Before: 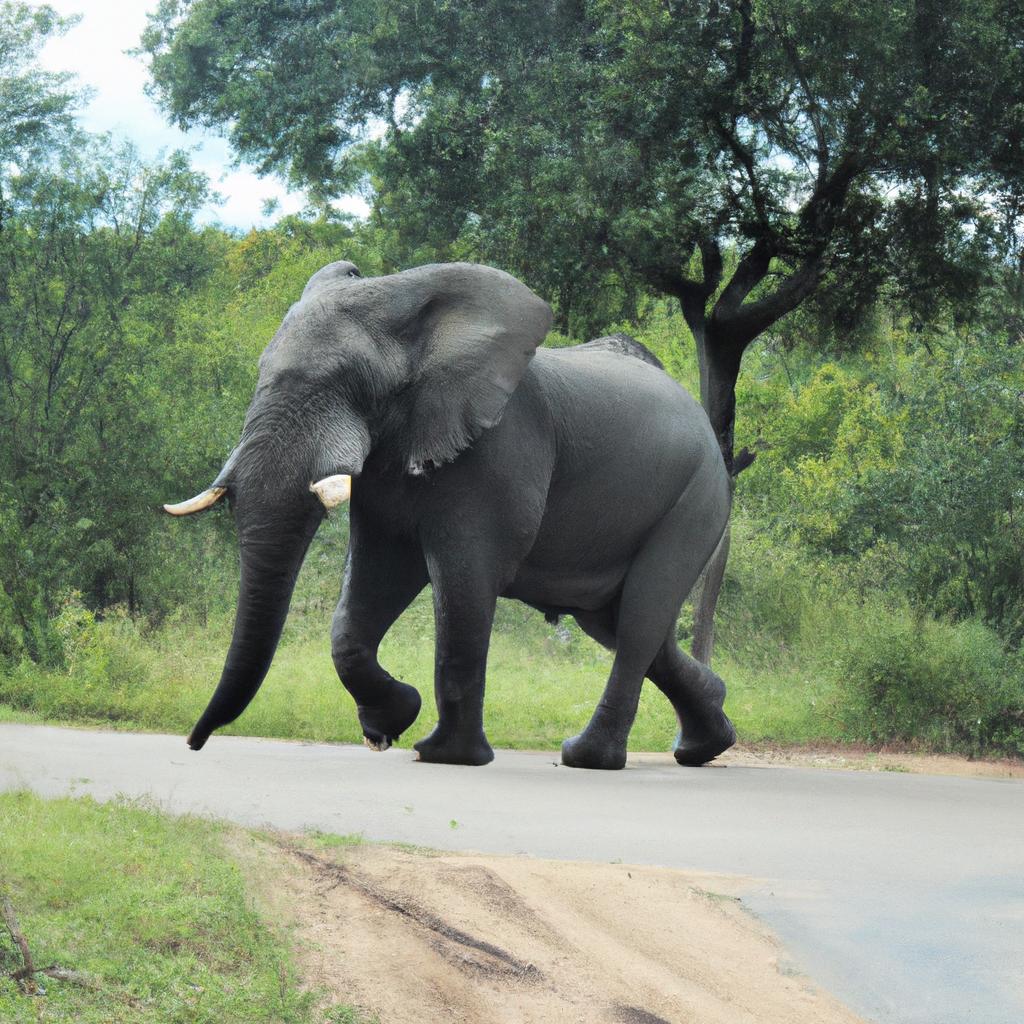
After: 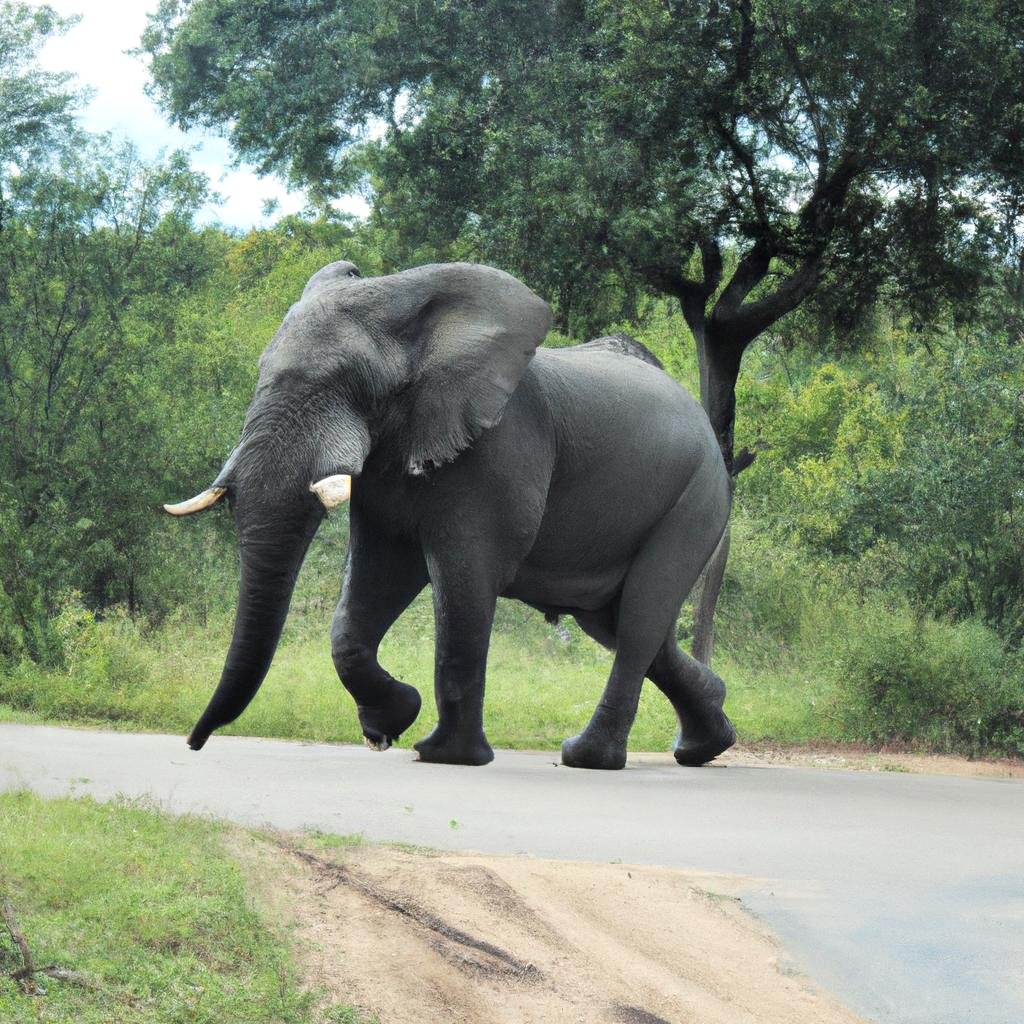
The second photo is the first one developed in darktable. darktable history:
local contrast: highlights 107%, shadows 97%, detail 120%, midtone range 0.2
